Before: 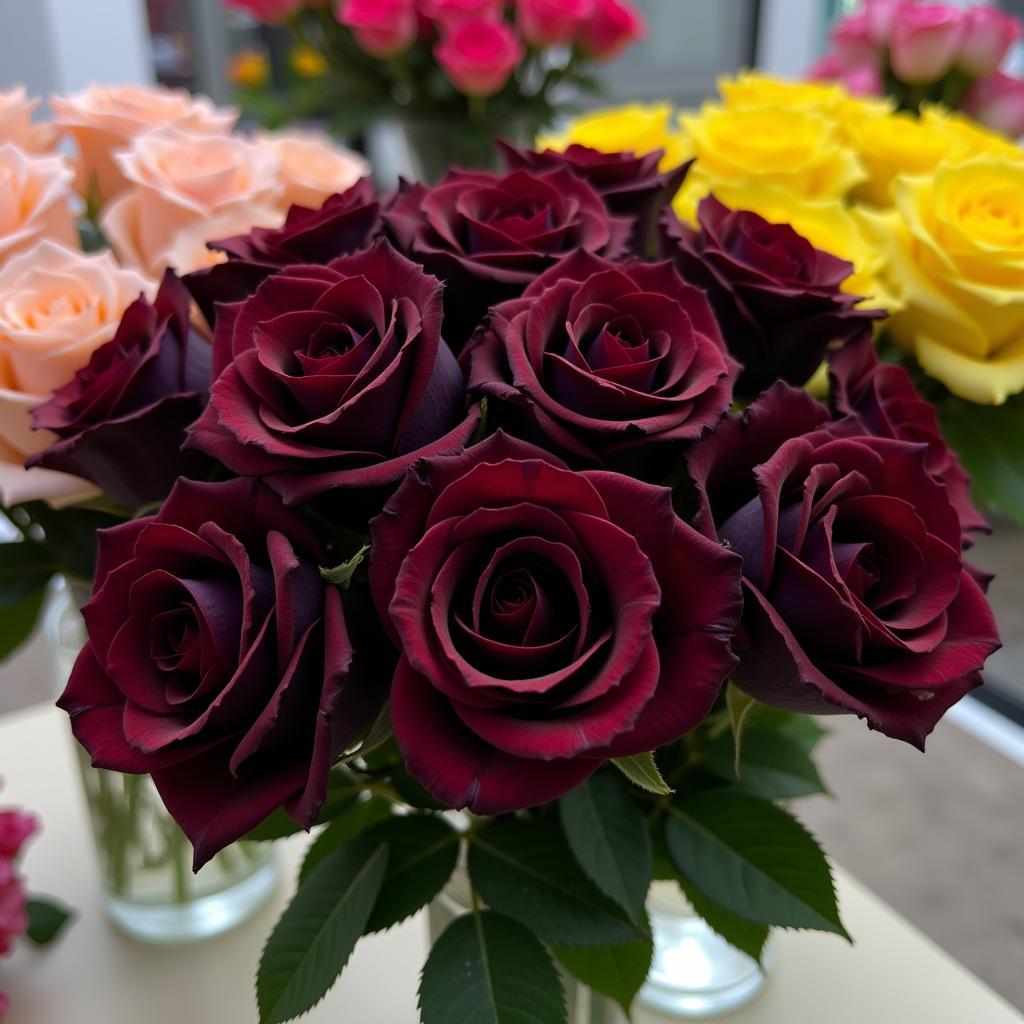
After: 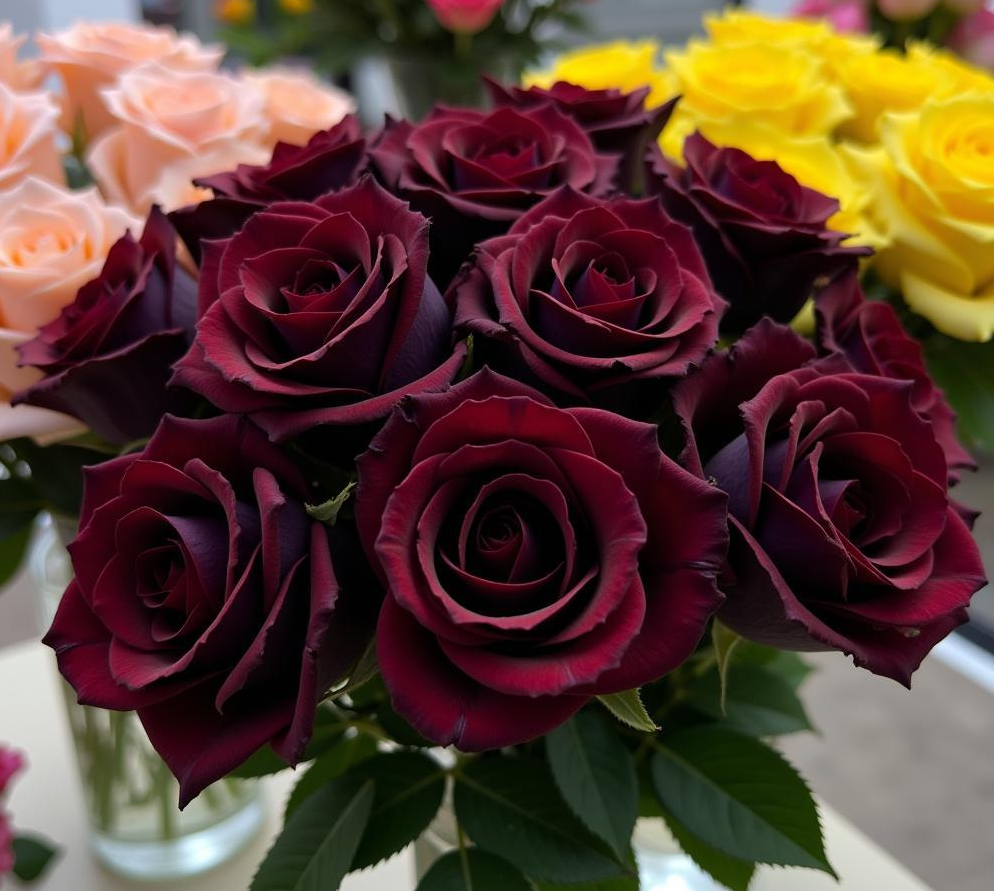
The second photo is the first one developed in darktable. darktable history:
crop: left 1.451%, top 6.164%, right 1.421%, bottom 6.793%
